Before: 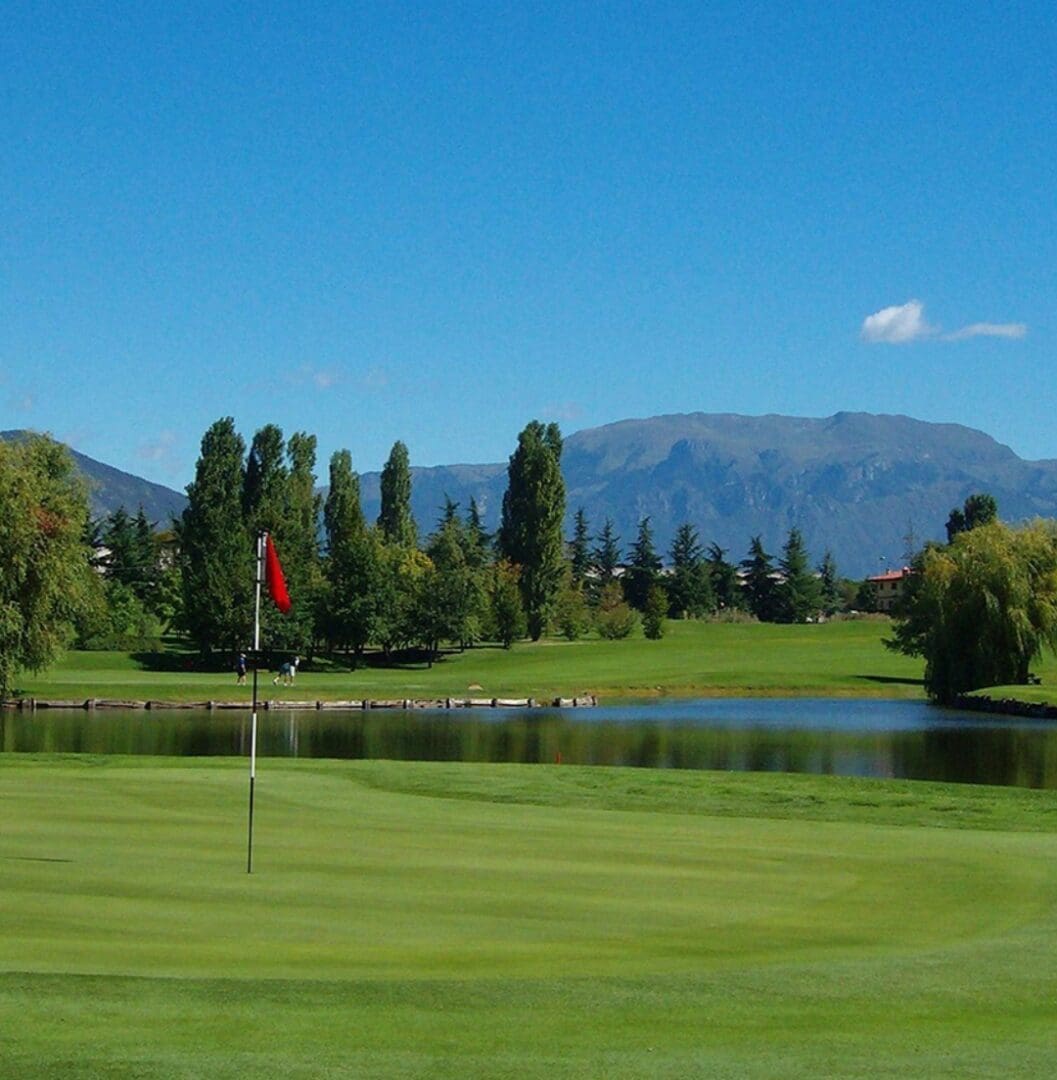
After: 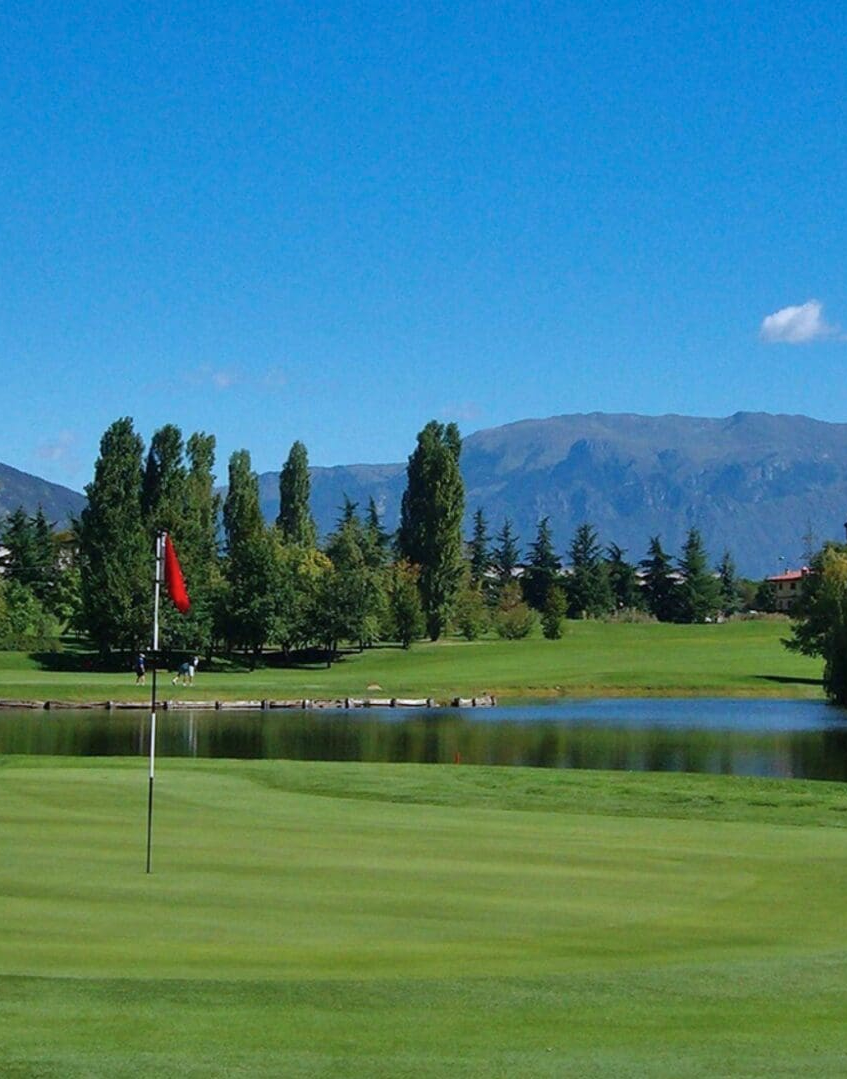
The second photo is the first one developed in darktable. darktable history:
shadows and highlights: low approximation 0.01, soften with gaussian
color calibration: illuminant as shot in camera, x 0.358, y 0.373, temperature 4628.91 K
crop and rotate: left 9.597%, right 10.195%
